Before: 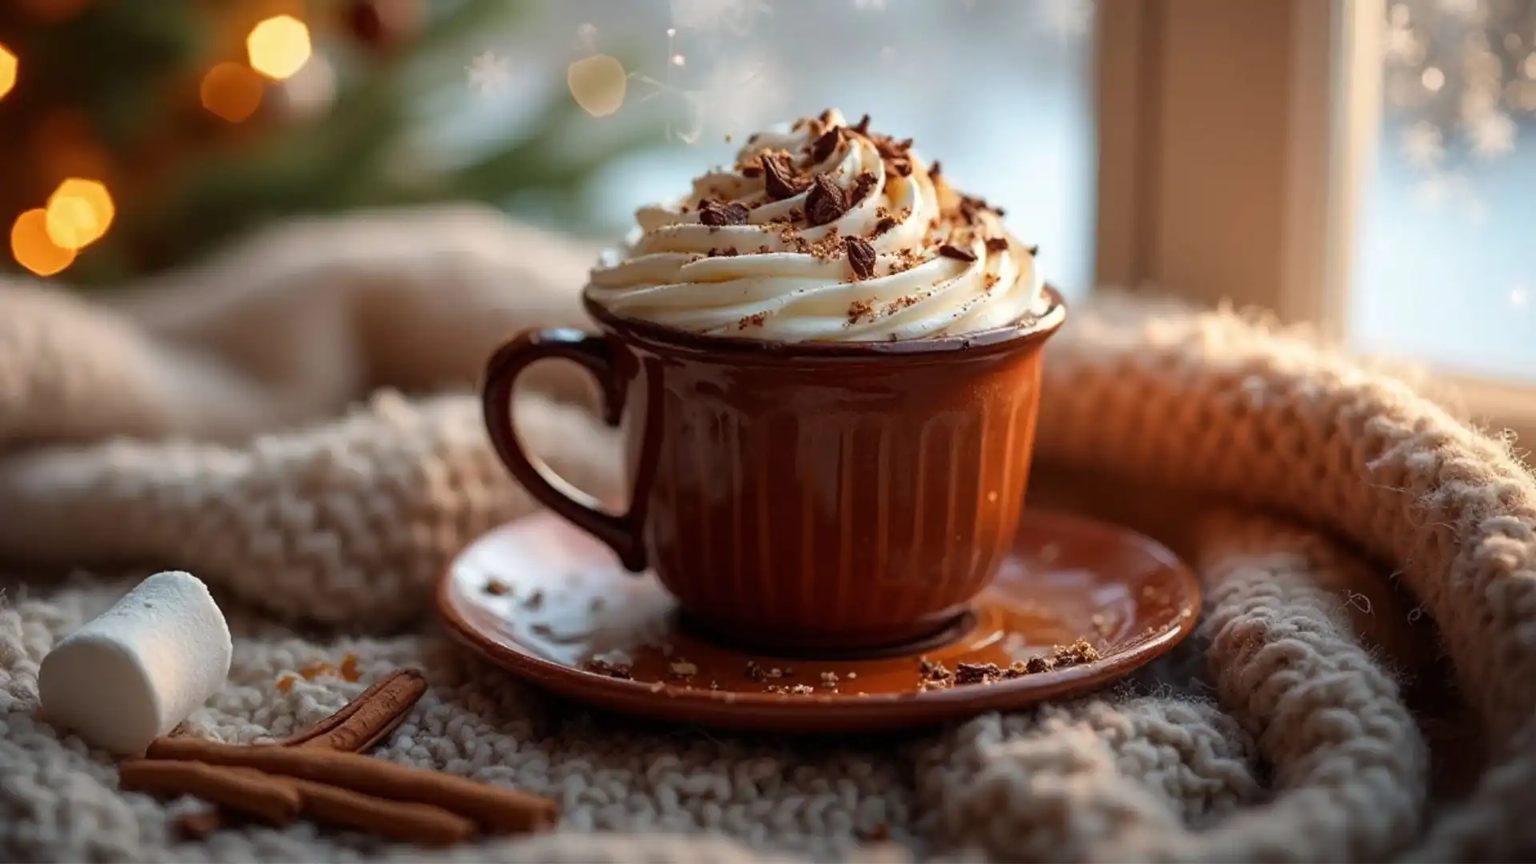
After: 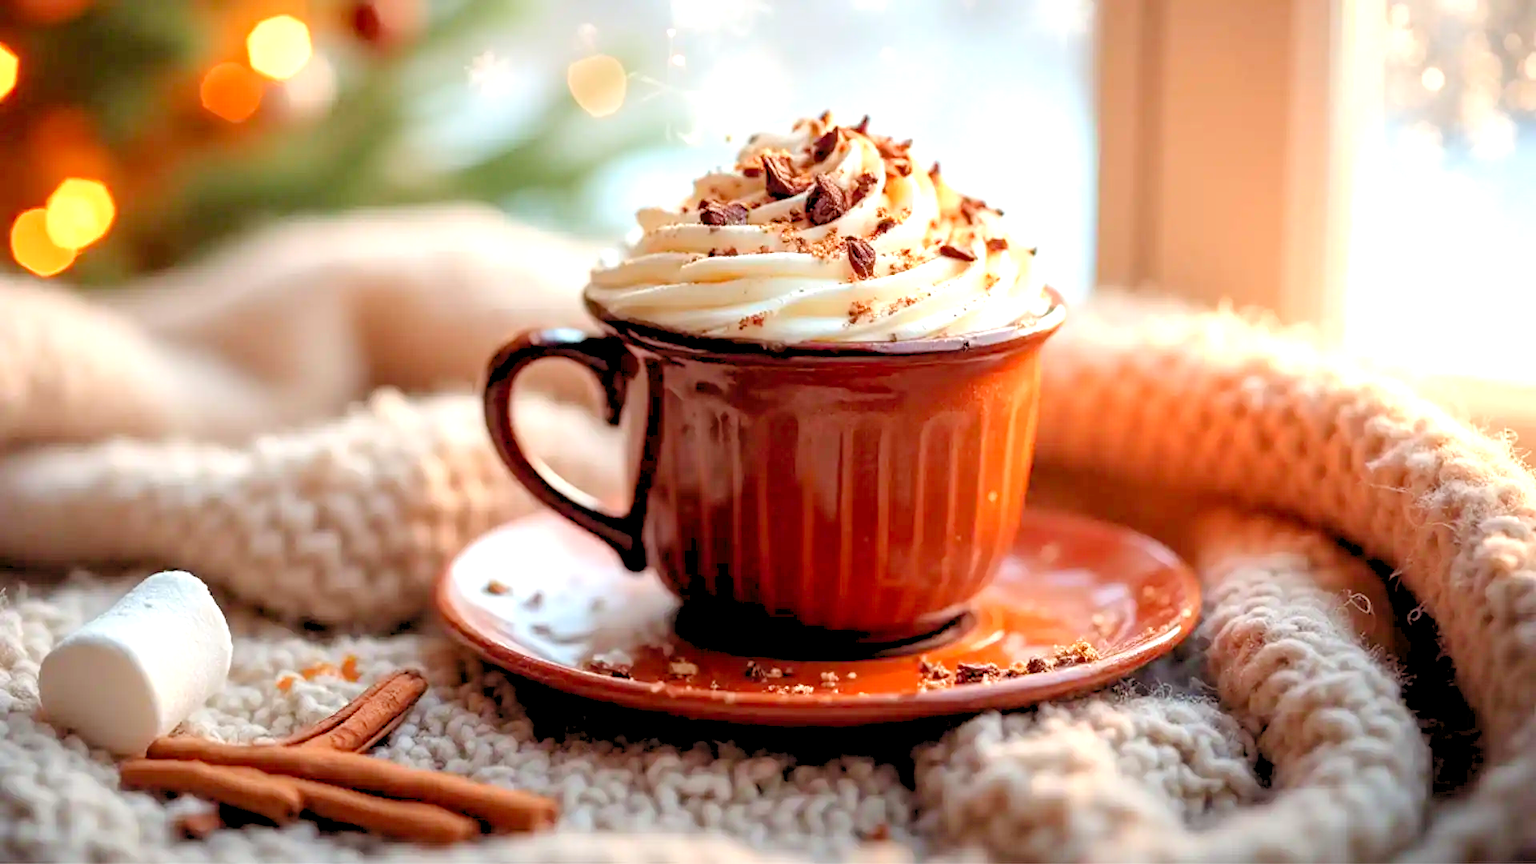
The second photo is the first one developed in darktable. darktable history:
levels: levels [0.072, 0.414, 0.976]
exposure: black level correction 0.001, exposure 0.955 EV, compensate exposure bias true, compensate highlight preservation false
